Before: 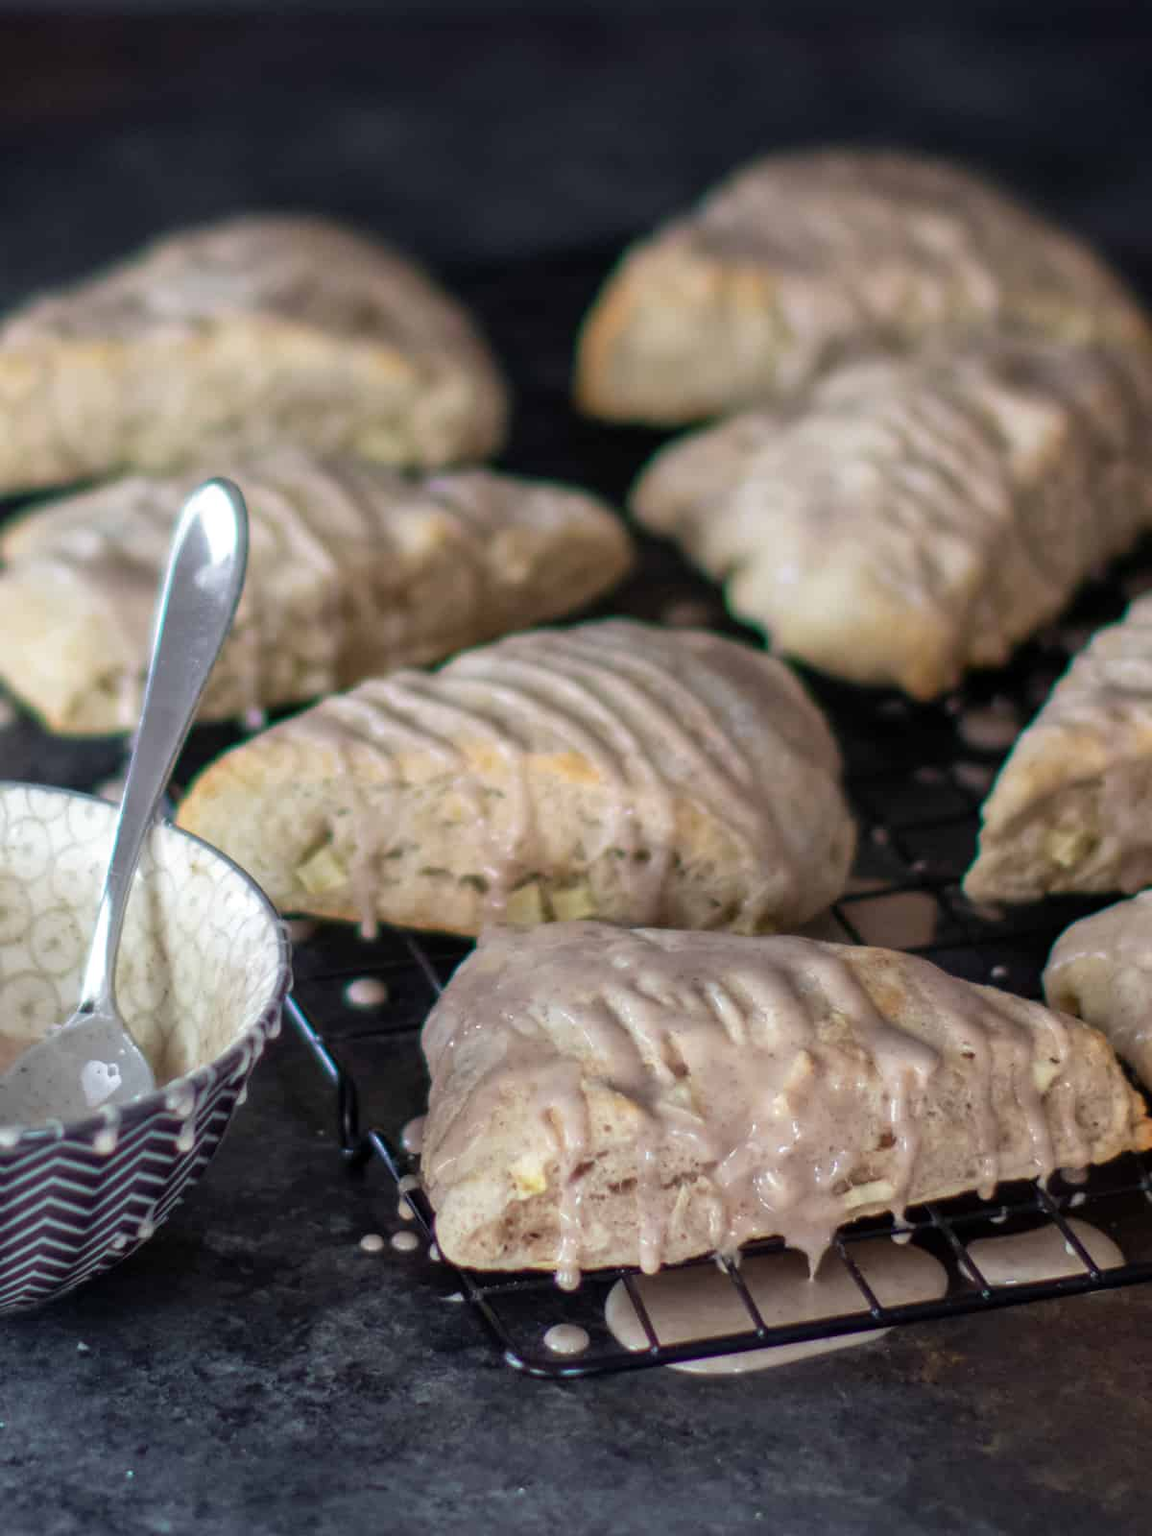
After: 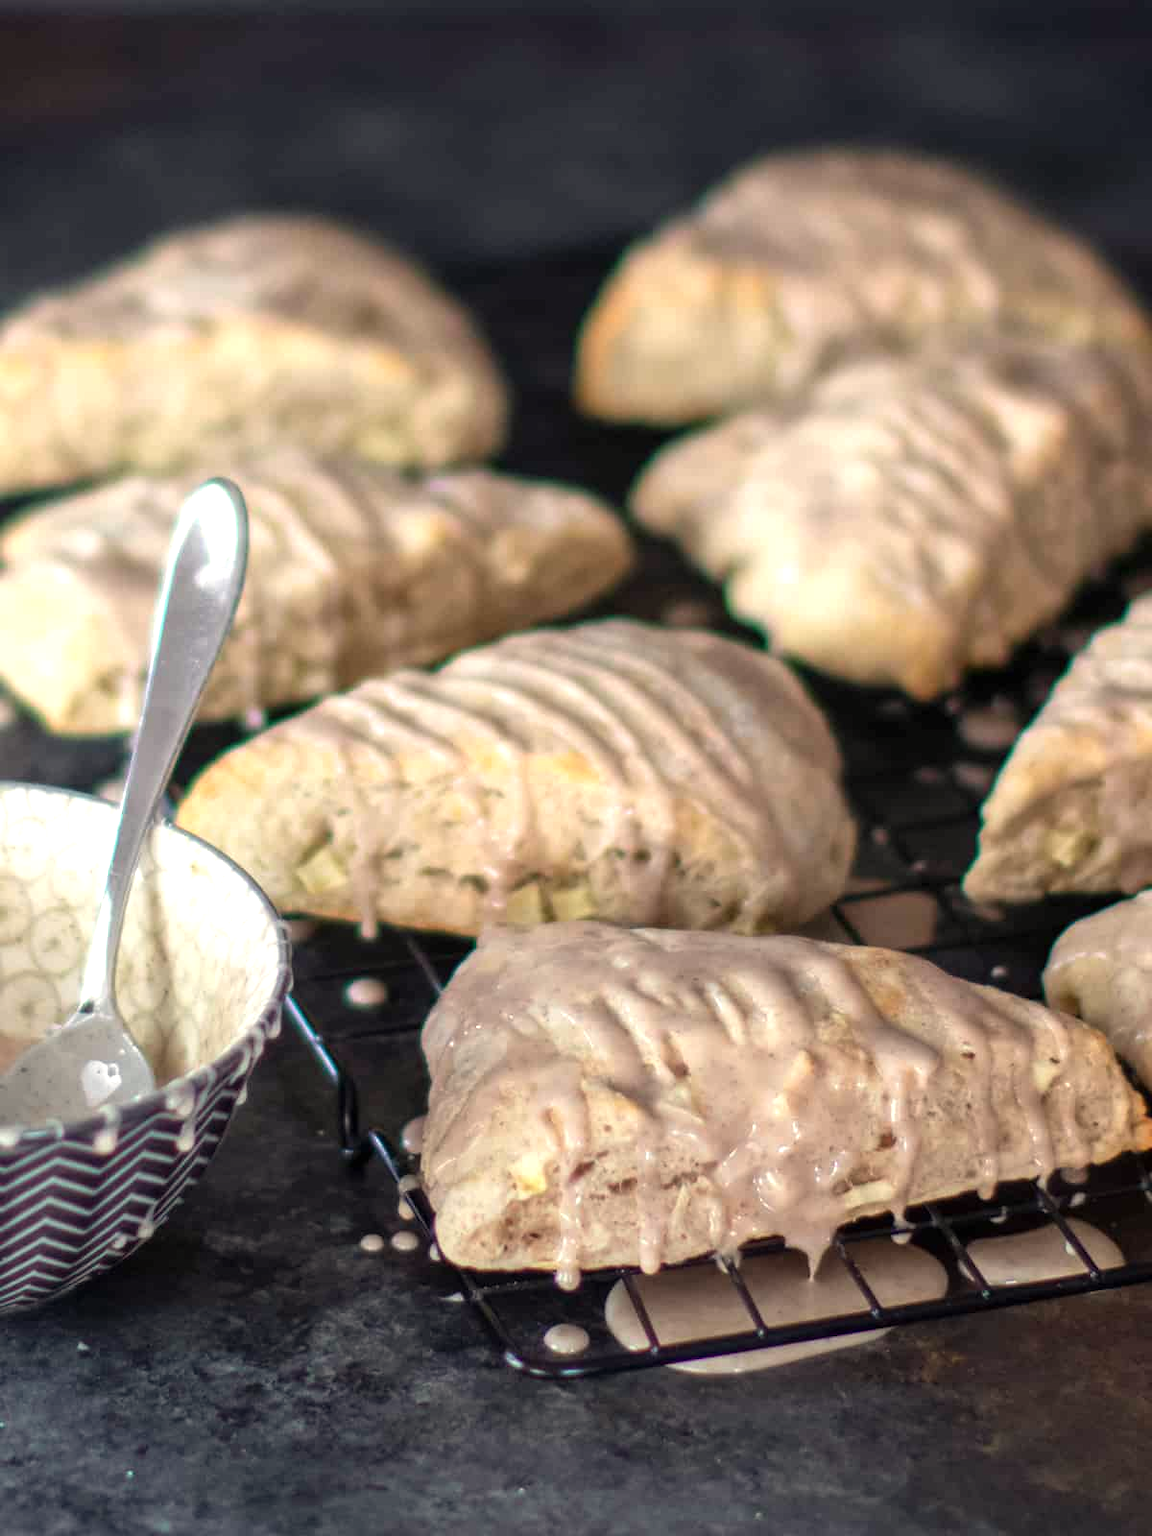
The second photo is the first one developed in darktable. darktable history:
graduated density: rotation -180°, offset 27.42
white balance: red 1.045, blue 0.932
exposure: black level correction 0, exposure 0.7 EV, compensate exposure bias true, compensate highlight preservation false
